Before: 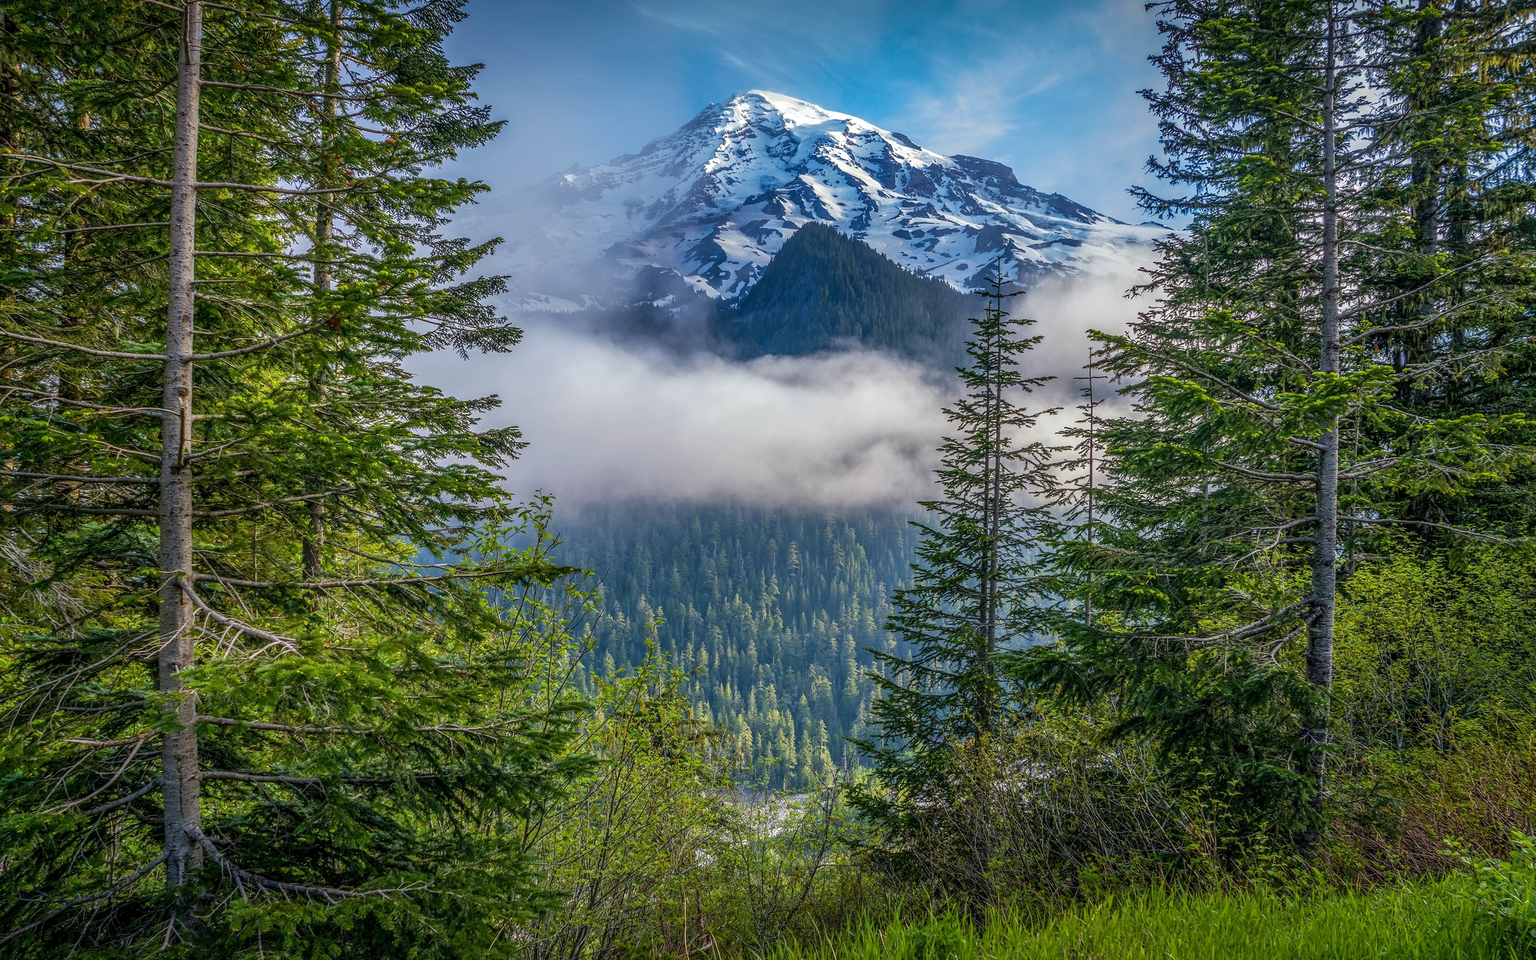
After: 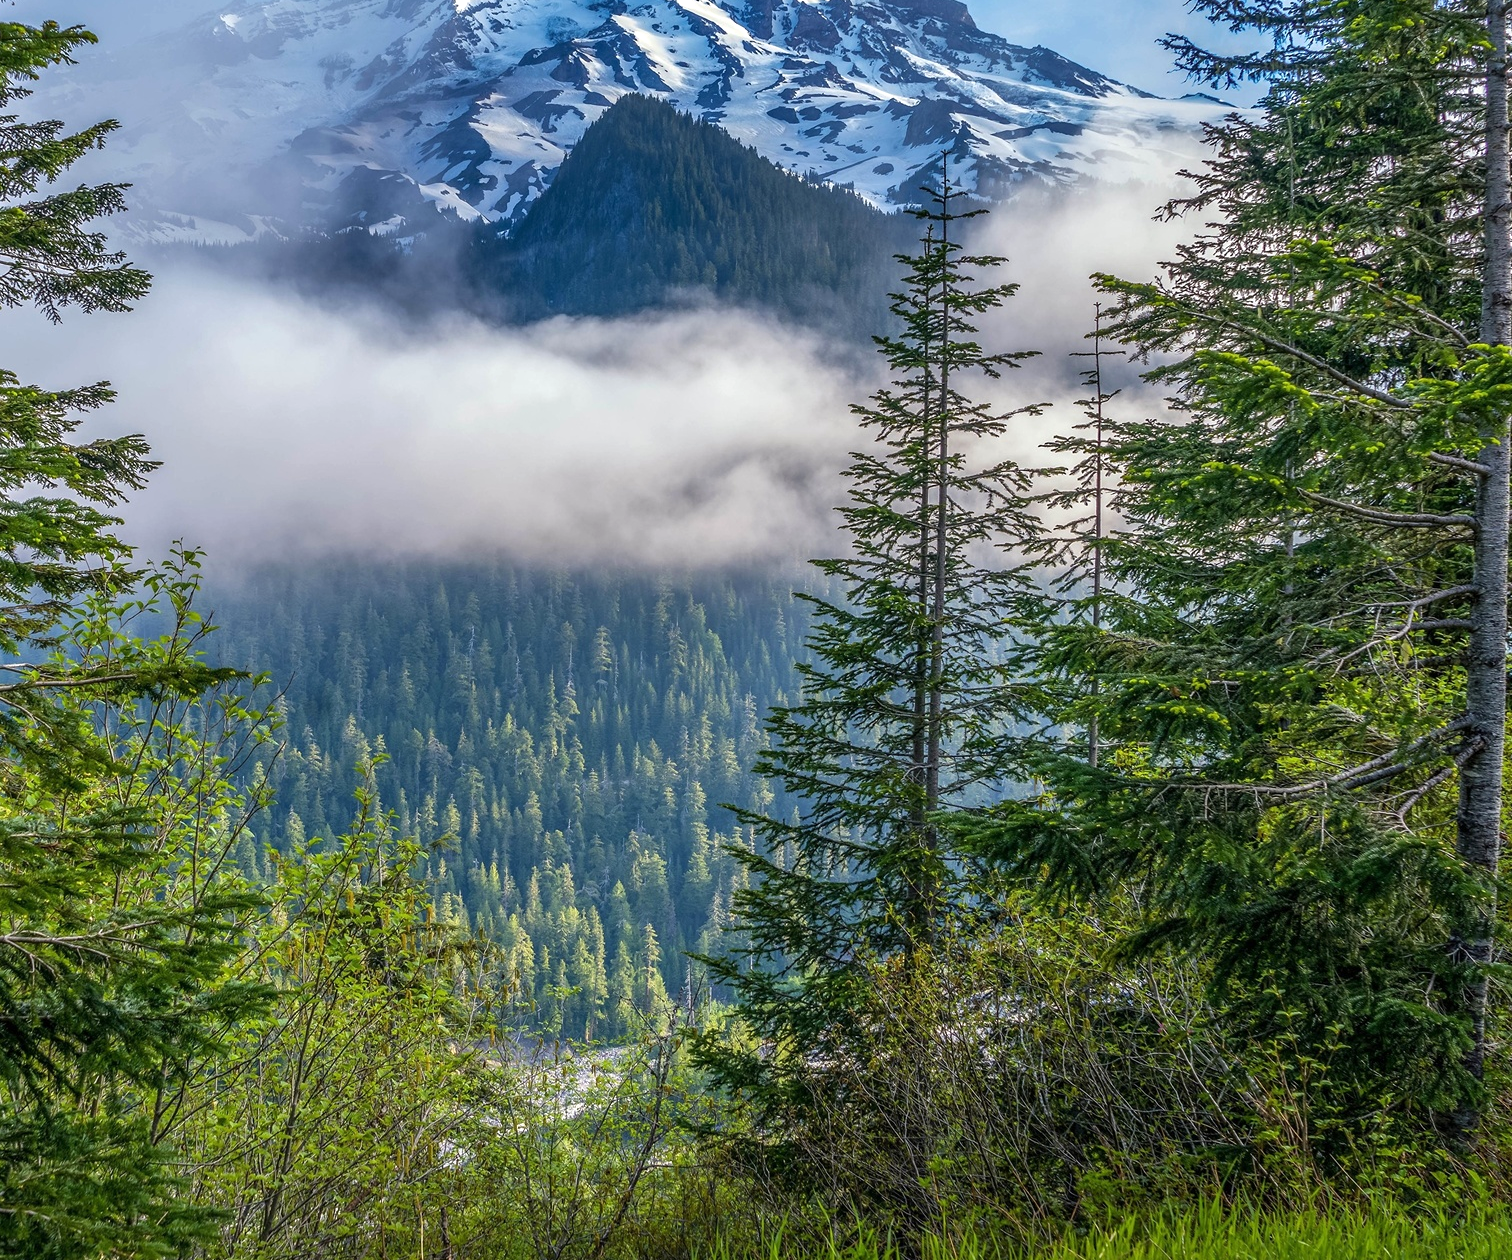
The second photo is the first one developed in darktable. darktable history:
exposure: exposure 0.25 EV, compensate highlight preservation false
crop and rotate: left 28.148%, top 17.257%, right 12.776%, bottom 3.971%
